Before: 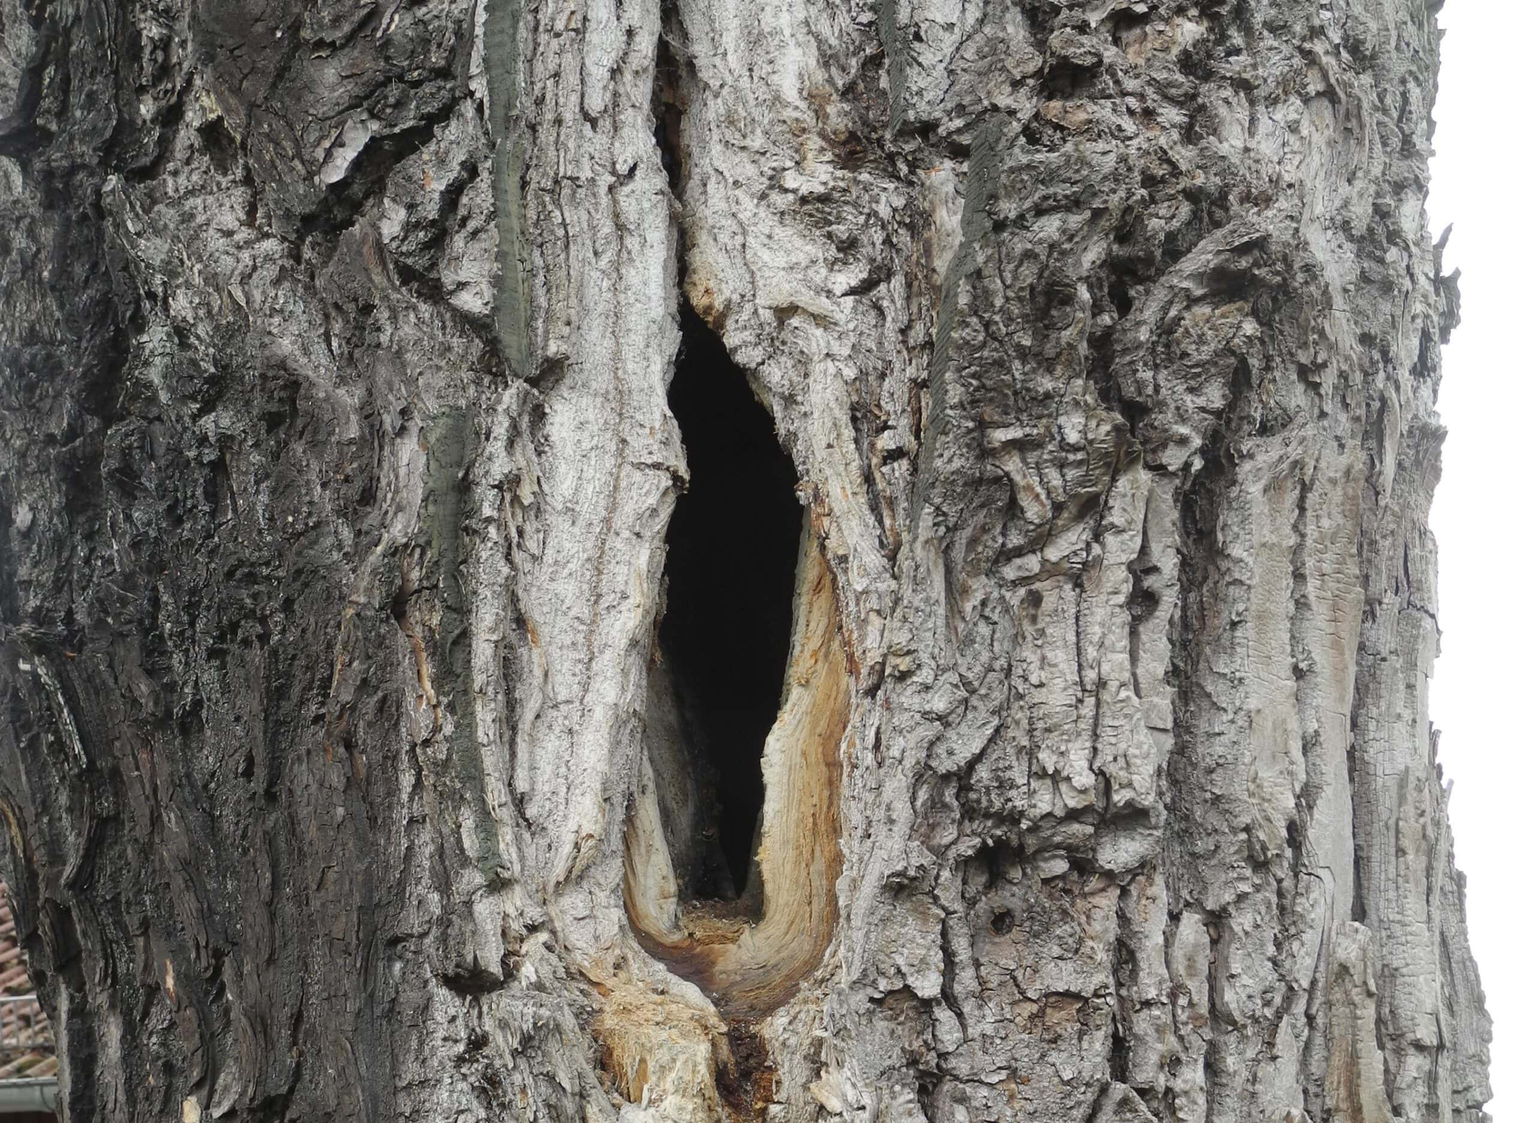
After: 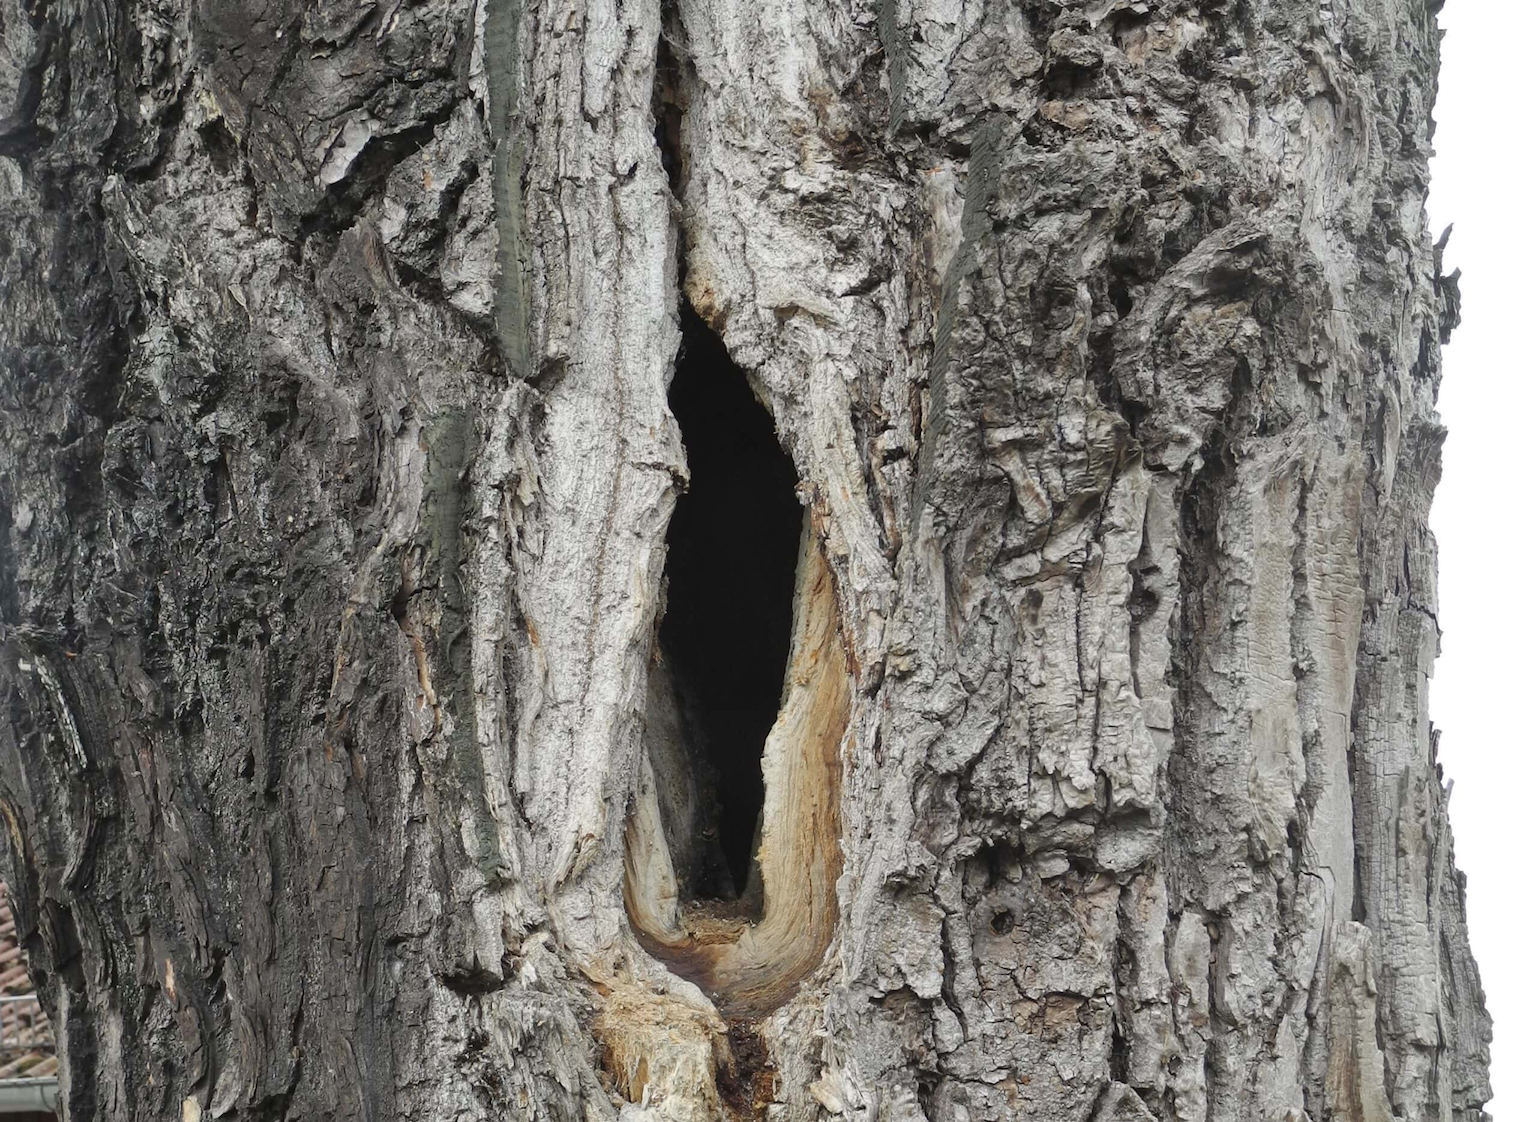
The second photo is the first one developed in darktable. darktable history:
color zones: curves: ch1 [(0, 0.469) (0.01, 0.469) (0.12, 0.446) (0.248, 0.469) (0.5, 0.5) (0.748, 0.5) (0.99, 0.469) (1, 0.469)]
shadows and highlights: low approximation 0.01, soften with gaussian
tone equalizer: on, module defaults
